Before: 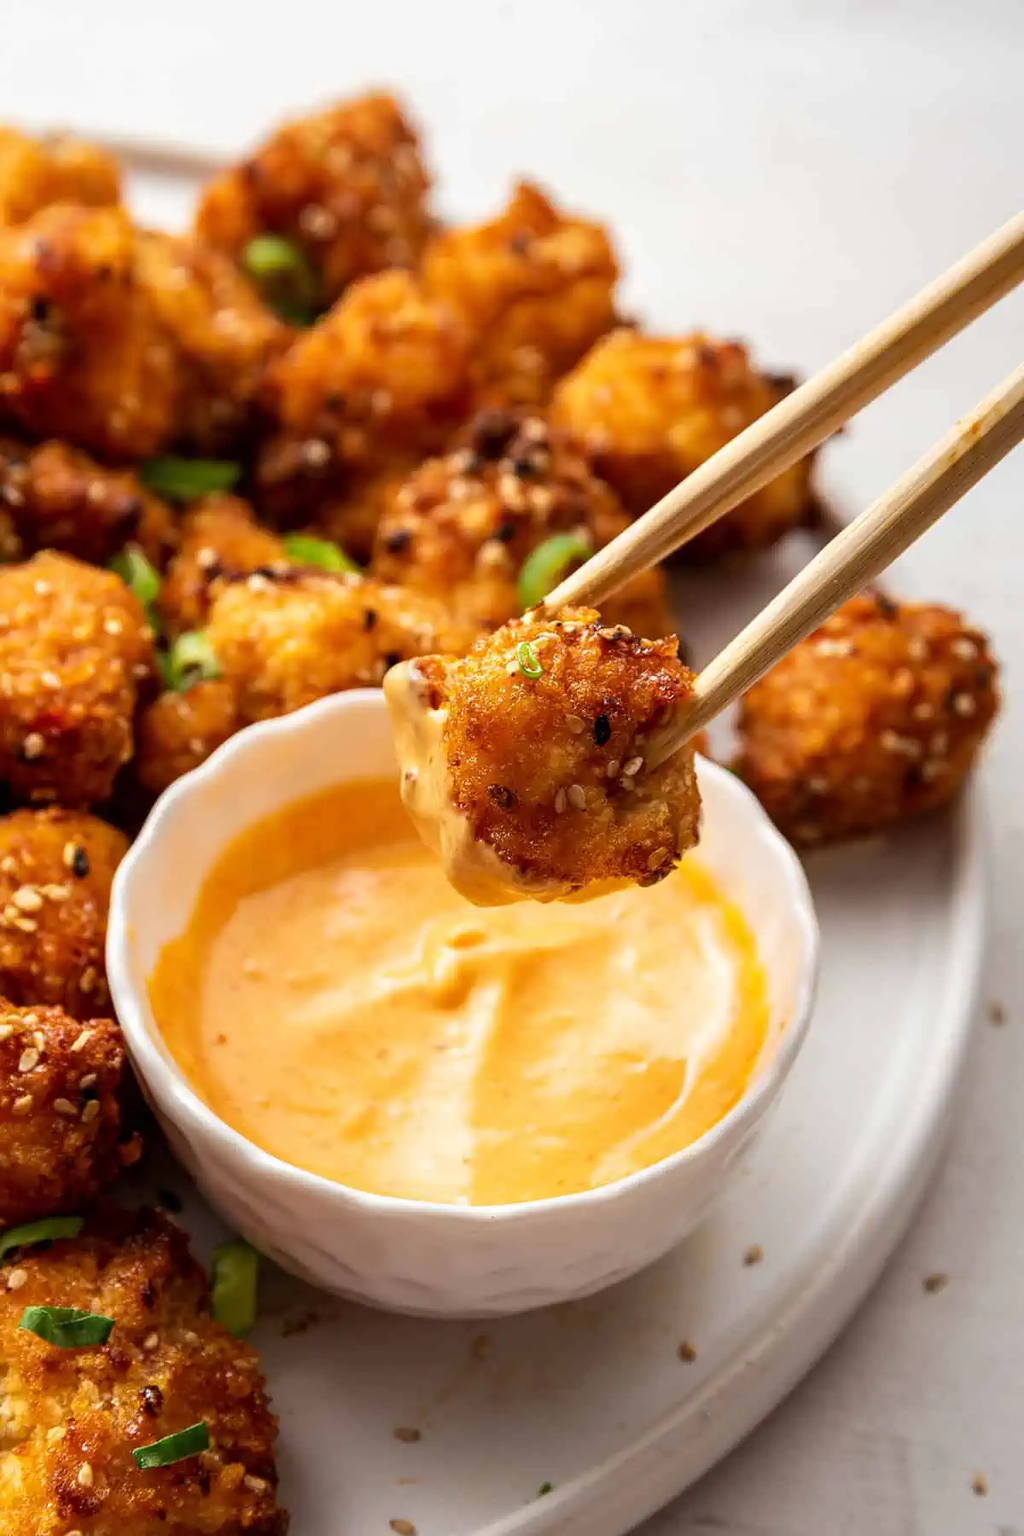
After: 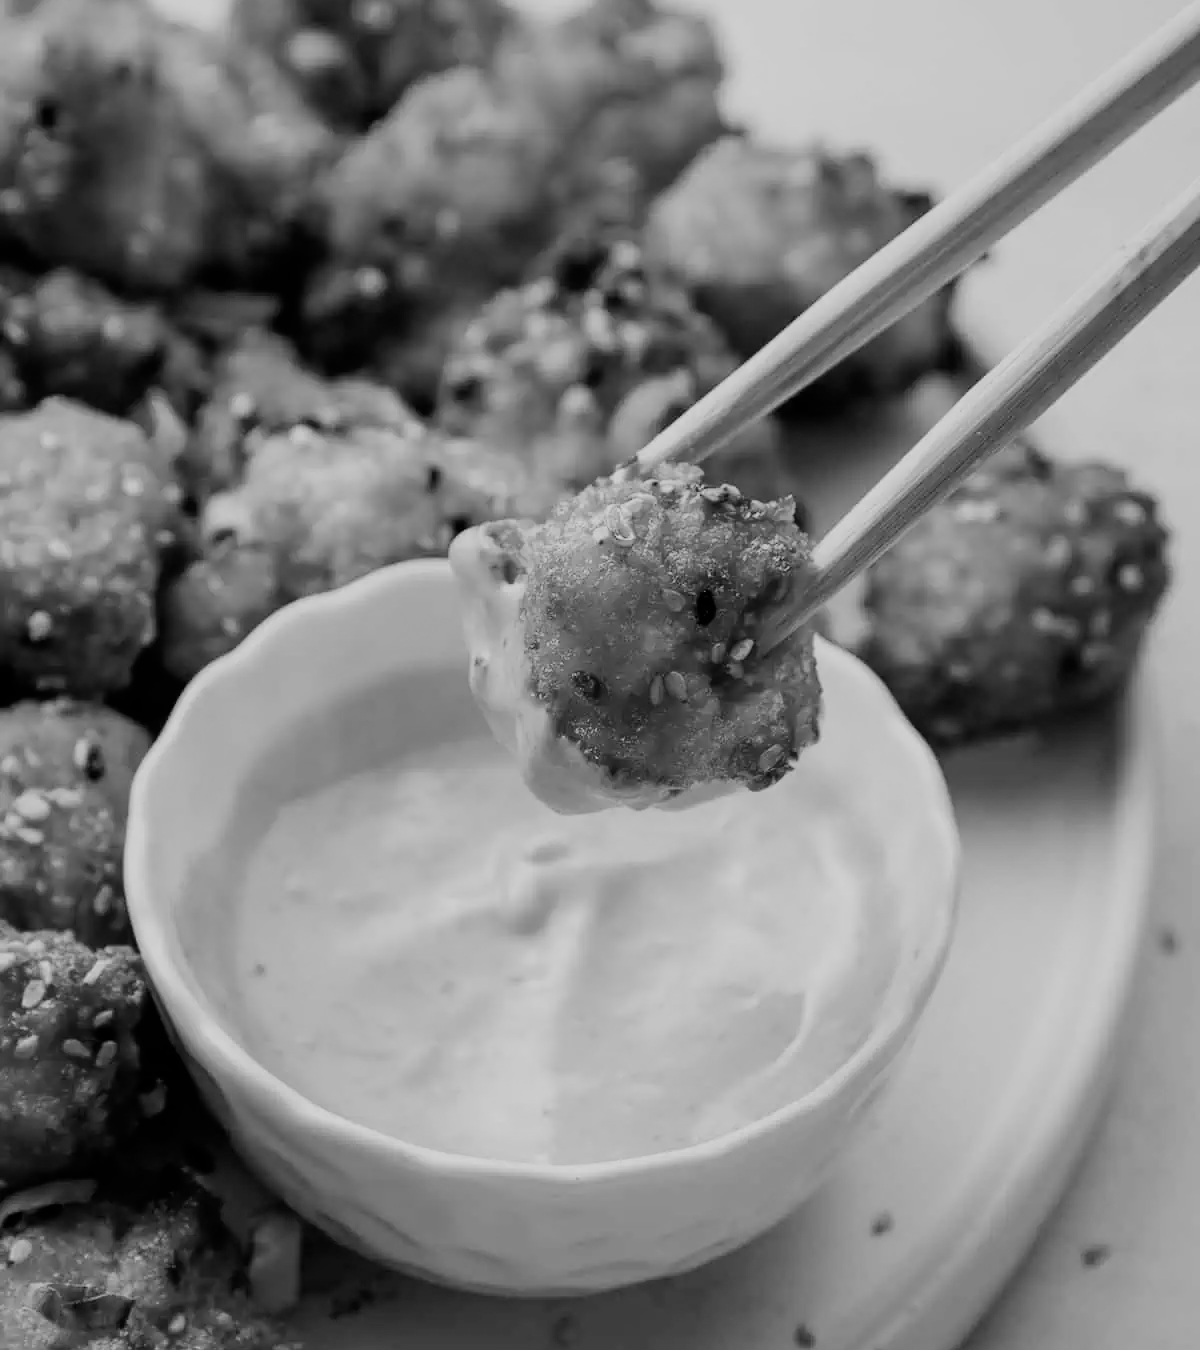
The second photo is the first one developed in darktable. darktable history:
filmic rgb: black relative exposure -7.65 EV, white relative exposure 4.56 EV, hardness 3.61
crop: top 13.819%, bottom 11.169%
bloom: size 9%, threshold 100%, strength 7%
monochrome: a -6.99, b 35.61, size 1.4
